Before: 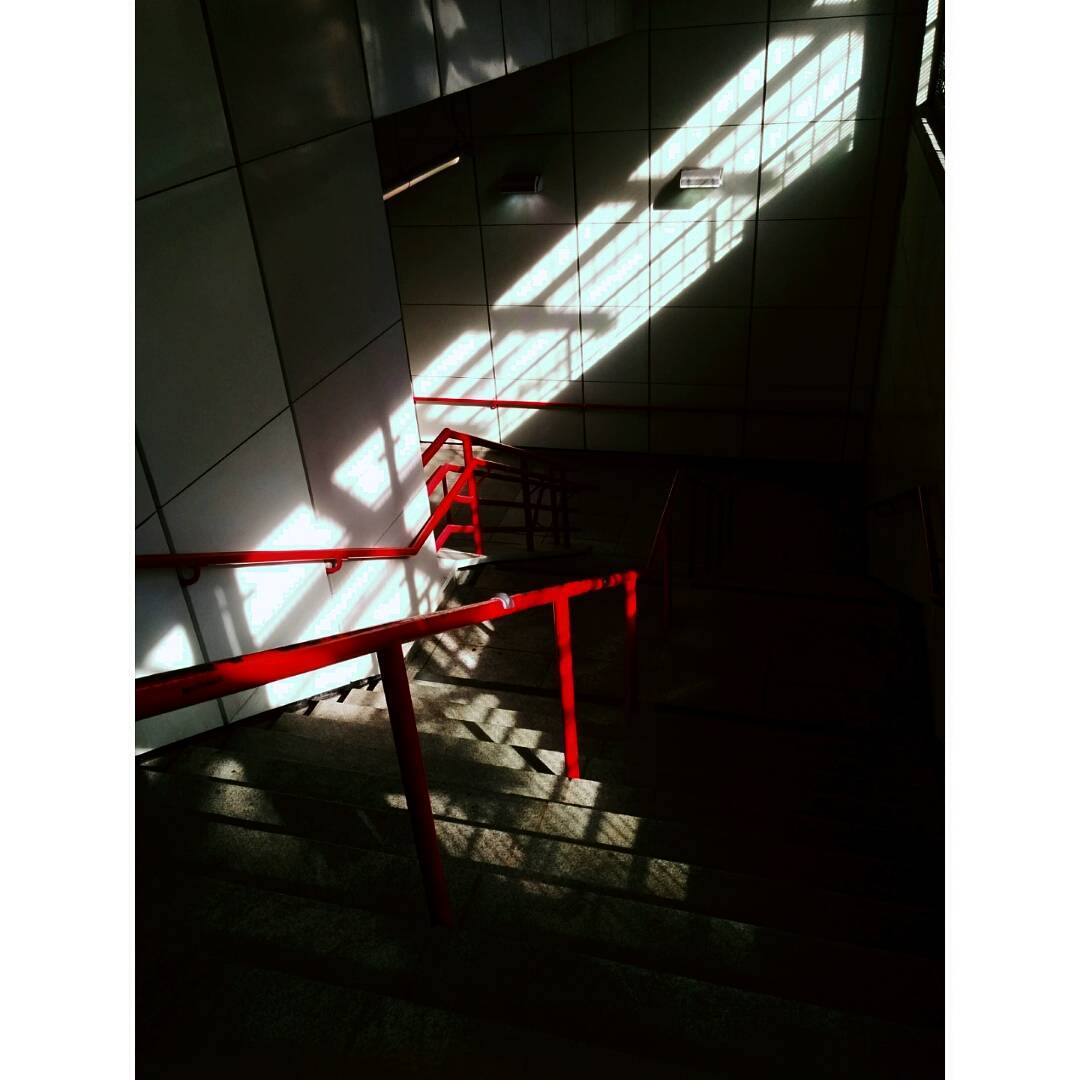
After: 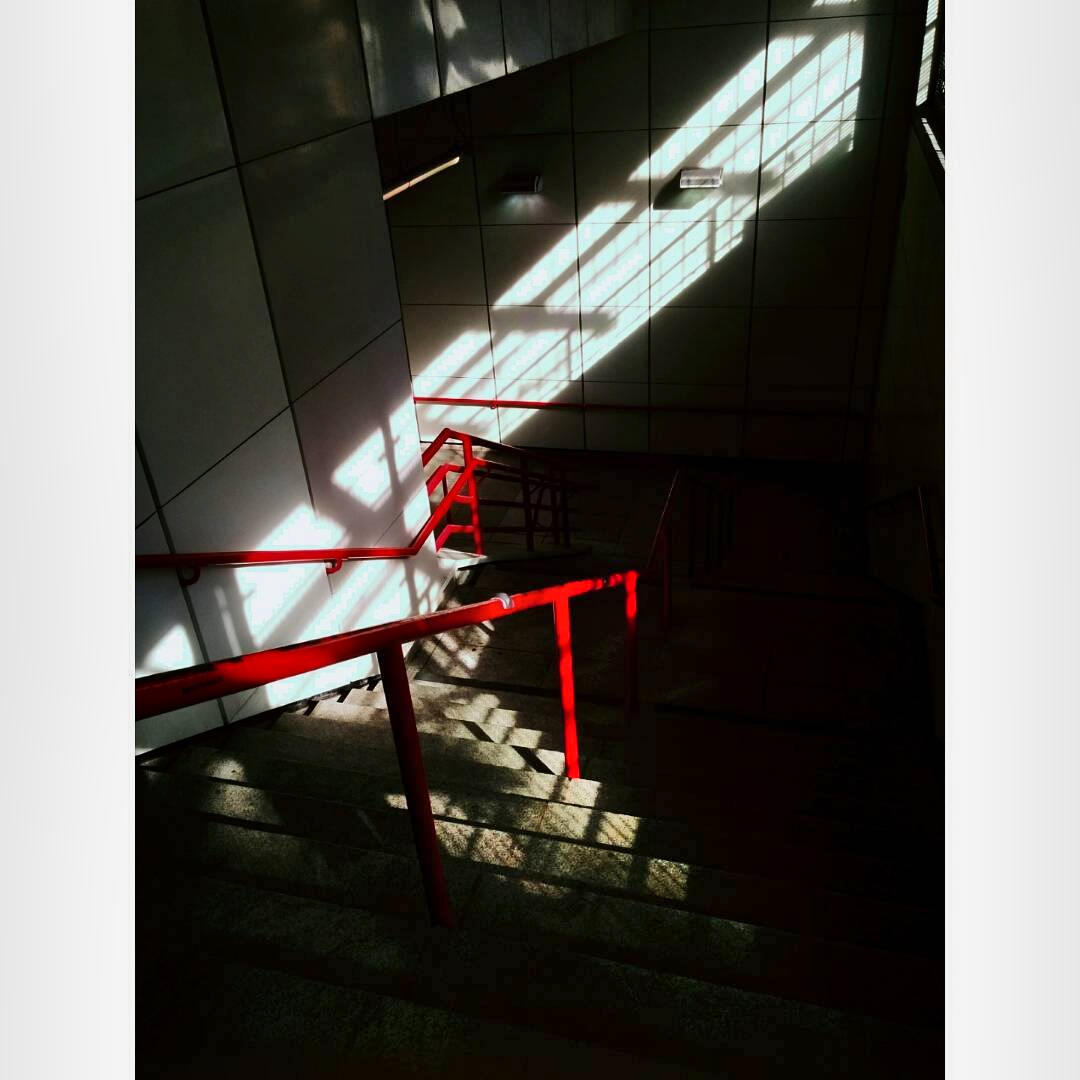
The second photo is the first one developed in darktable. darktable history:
shadows and highlights: white point adjustment -3.81, highlights -63.64, soften with gaussian
